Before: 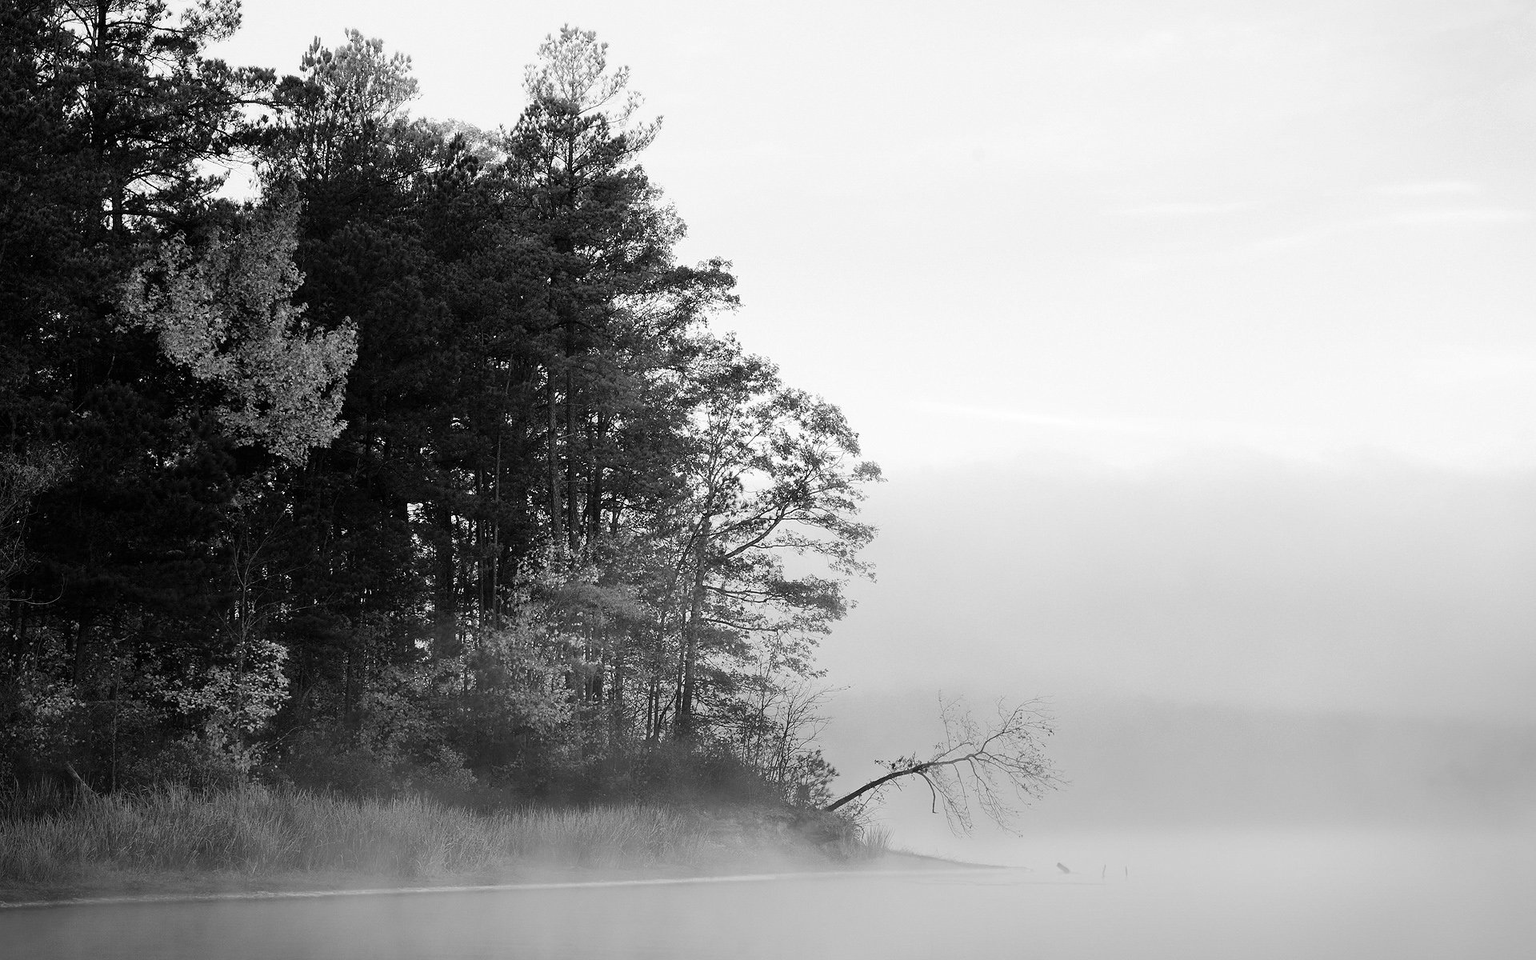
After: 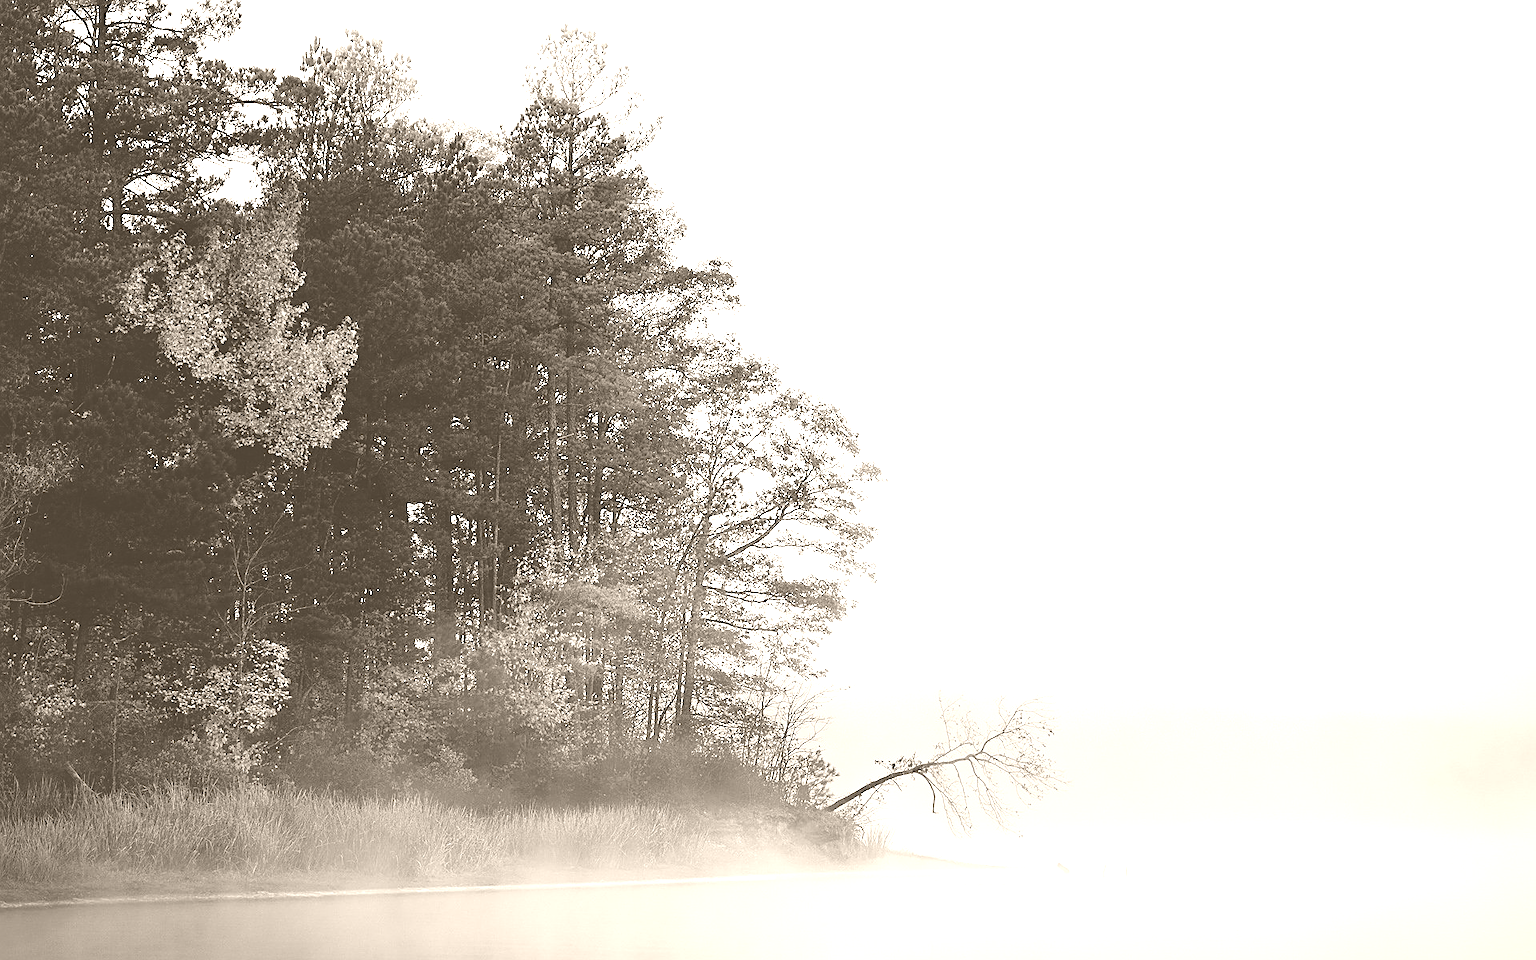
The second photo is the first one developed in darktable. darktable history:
sharpen: on, module defaults
colorize: hue 34.49°, saturation 35.33%, source mix 100%, version 1
